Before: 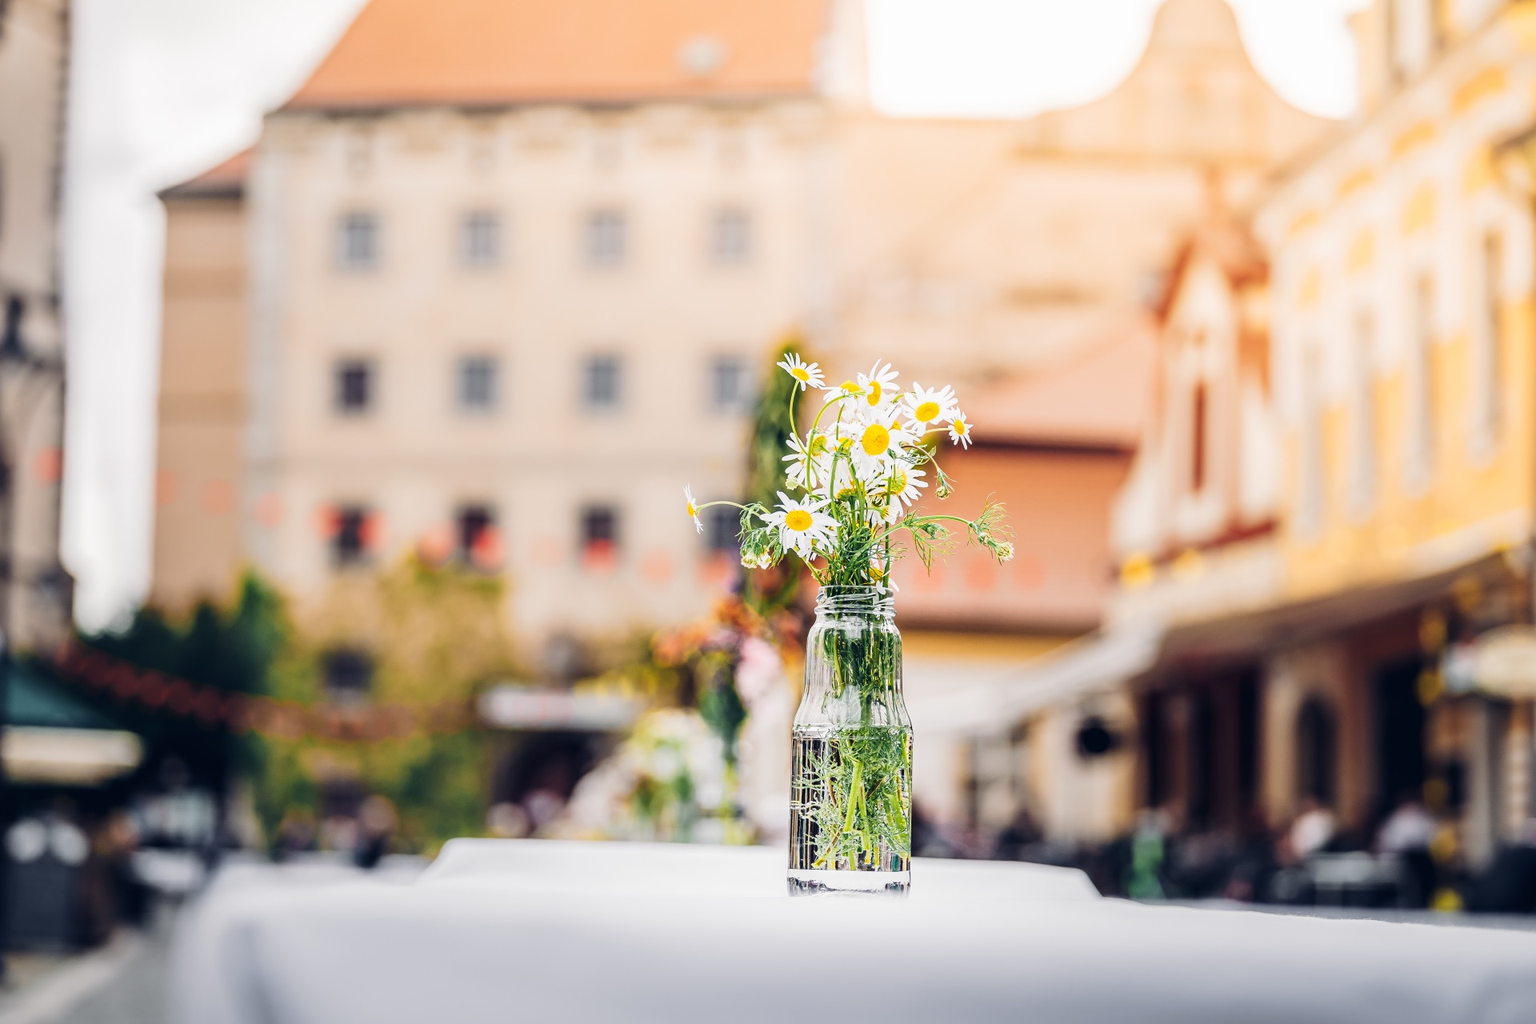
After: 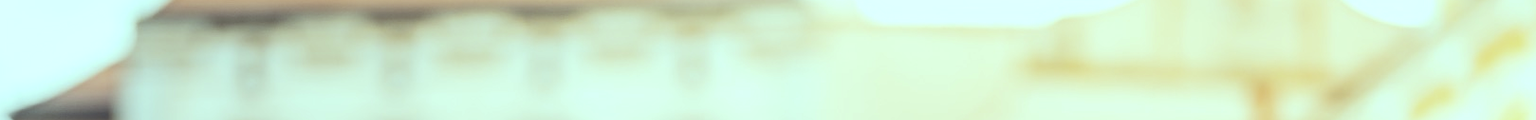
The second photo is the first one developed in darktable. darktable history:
crop and rotate: left 9.644%, top 9.491%, right 6.021%, bottom 80.509%
color balance: mode lift, gamma, gain (sRGB), lift [0.997, 0.979, 1.021, 1.011], gamma [1, 1.084, 0.916, 0.998], gain [1, 0.87, 1.13, 1.101], contrast 4.55%, contrast fulcrum 38.24%, output saturation 104.09%
